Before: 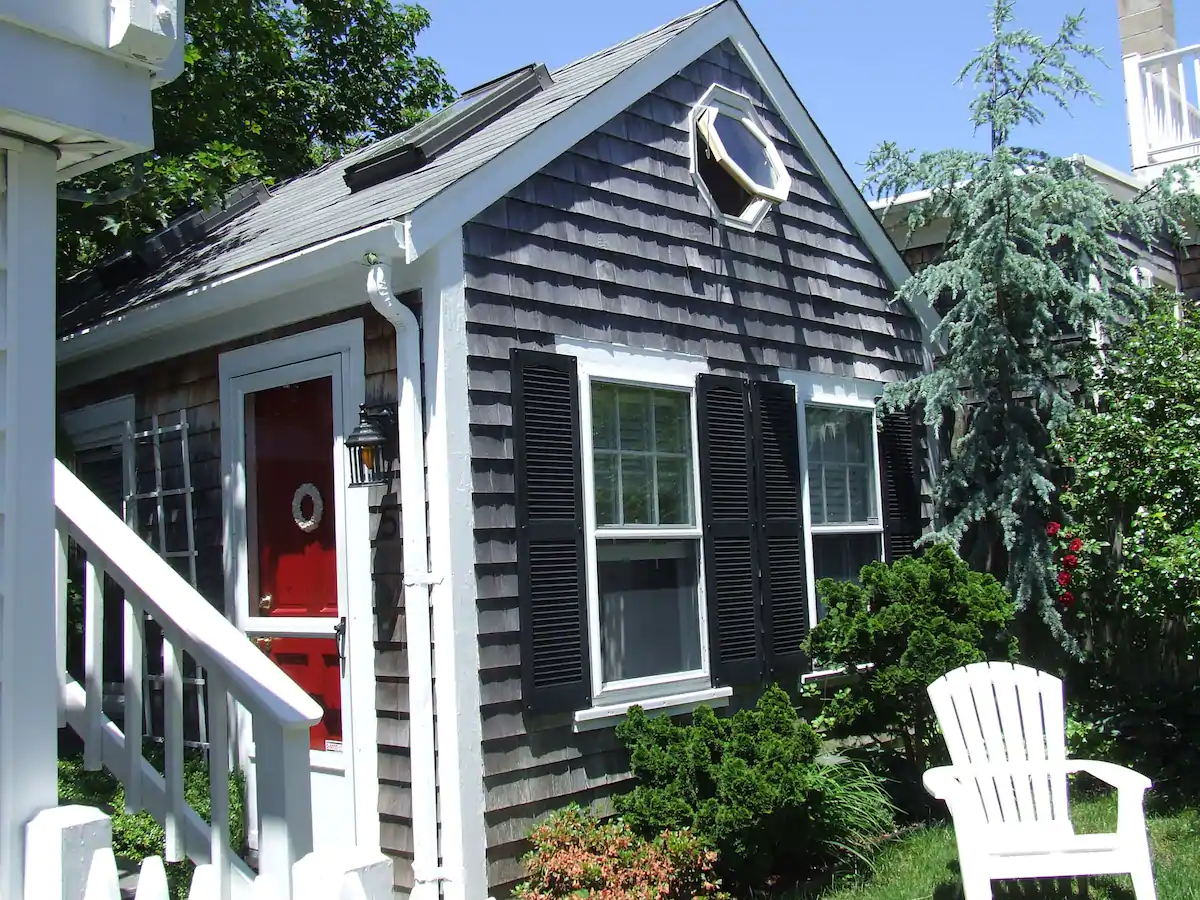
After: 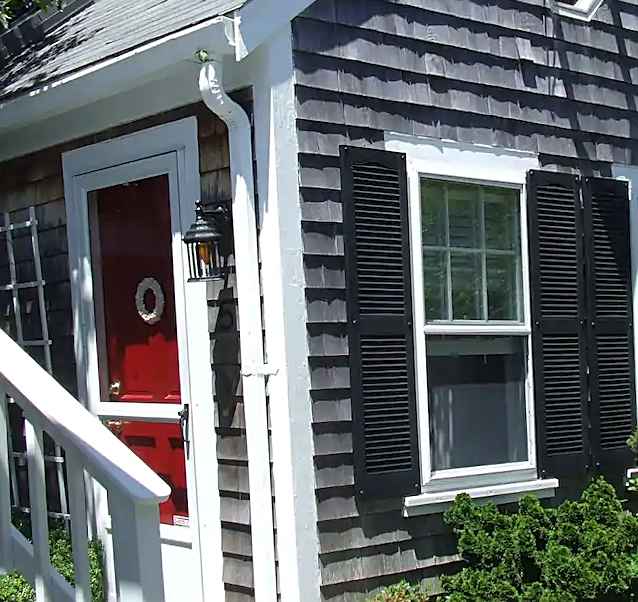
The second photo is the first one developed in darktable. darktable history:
rotate and perspective: rotation 0.062°, lens shift (vertical) 0.115, lens shift (horizontal) -0.133, crop left 0.047, crop right 0.94, crop top 0.061, crop bottom 0.94
crop: left 8.966%, top 23.852%, right 34.699%, bottom 4.703%
sharpen: on, module defaults
